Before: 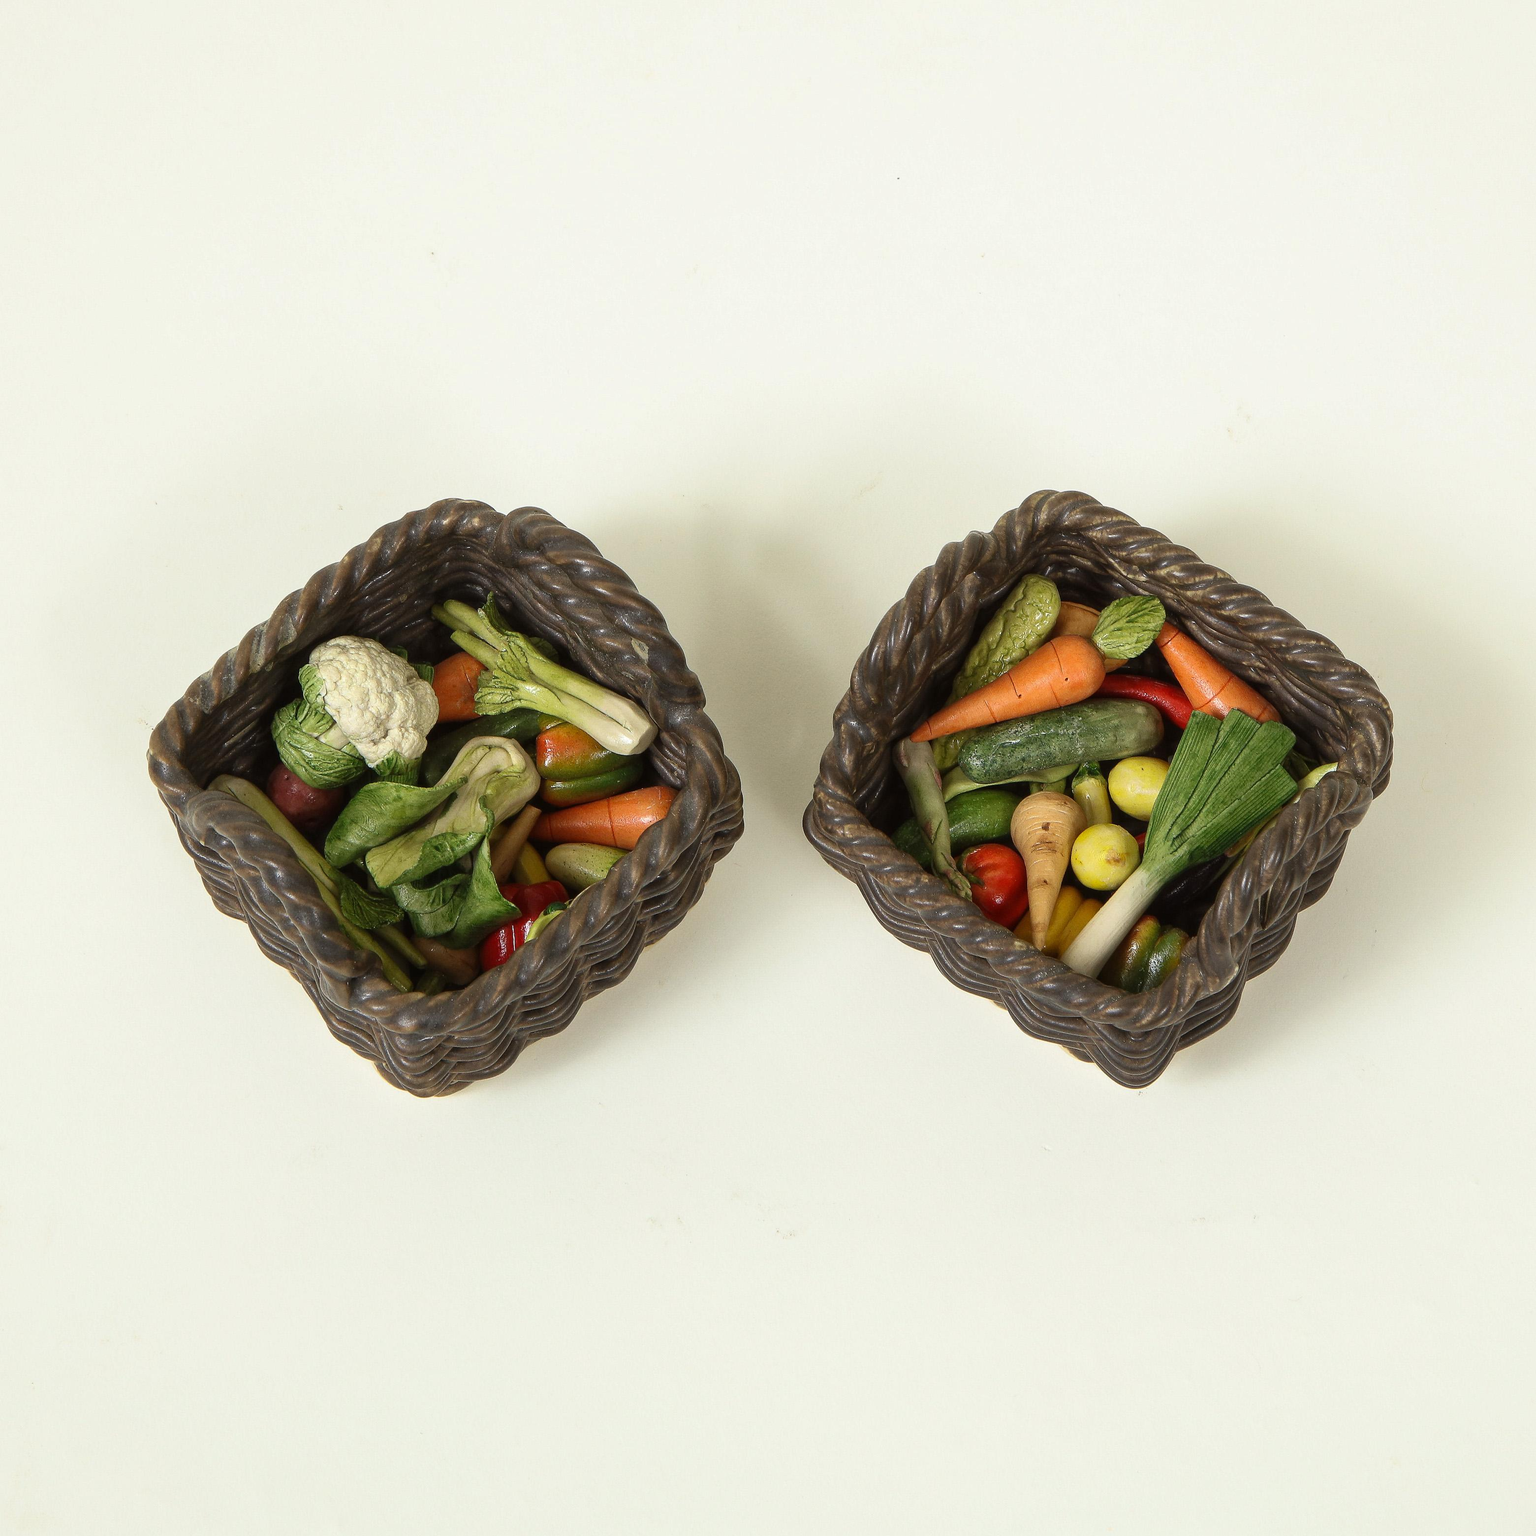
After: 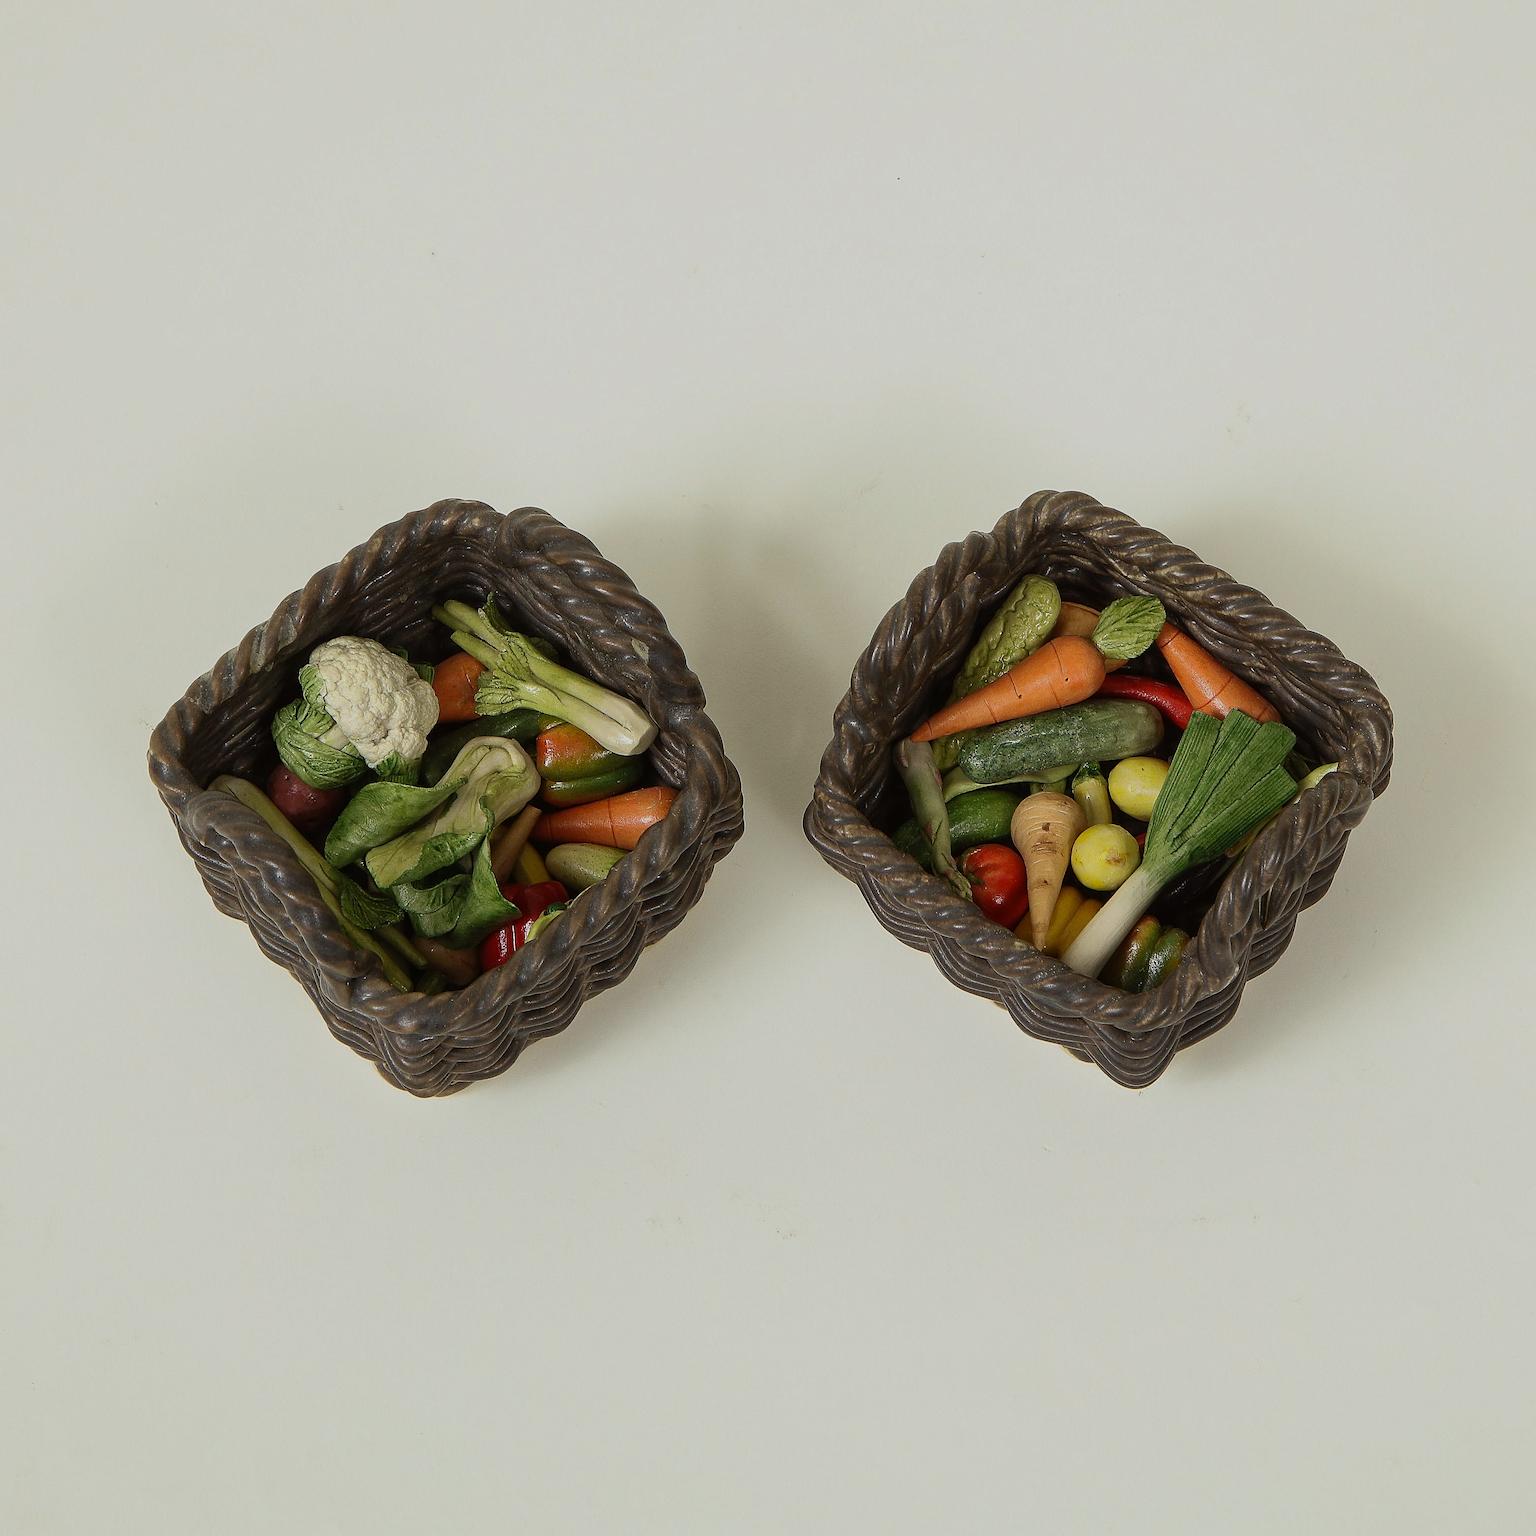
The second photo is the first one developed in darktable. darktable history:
exposure: exposure -0.582 EV, compensate highlight preservation false
sharpen: on, module defaults
